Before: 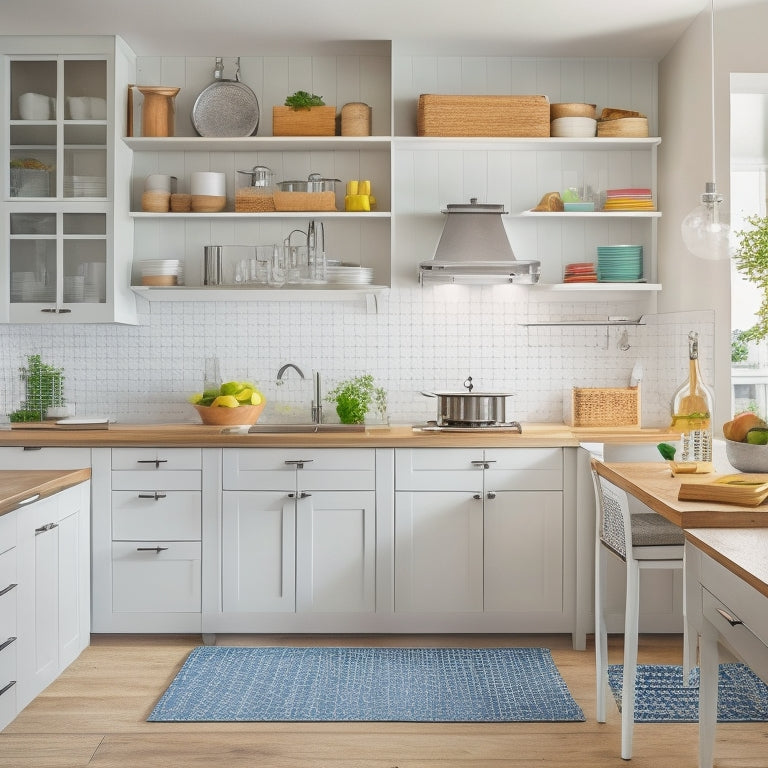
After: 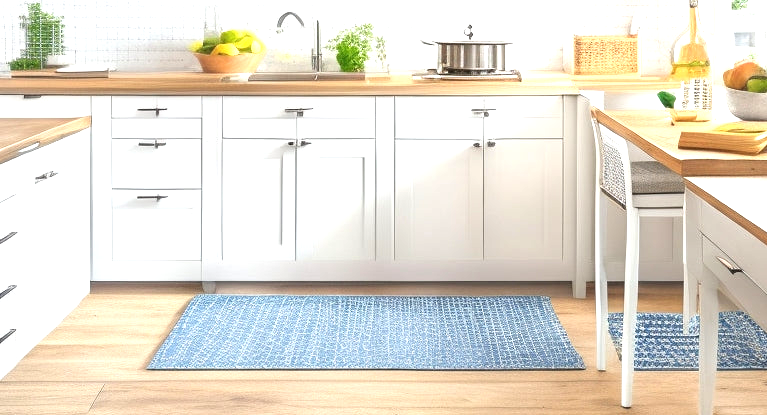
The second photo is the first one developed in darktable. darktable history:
crop and rotate: top 45.963%, right 0.019%
exposure: black level correction 0, exposure 1.106 EV, compensate highlight preservation false
